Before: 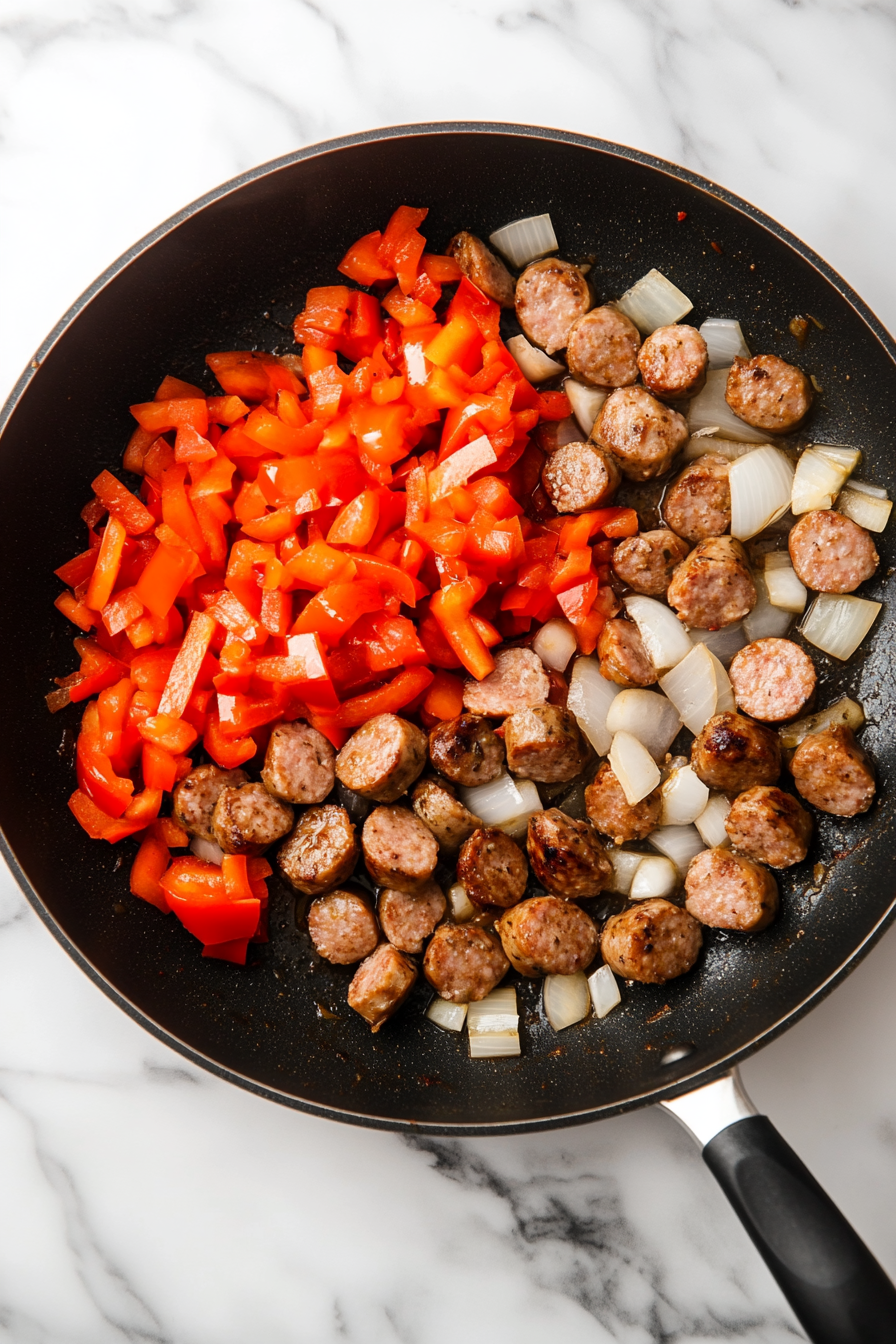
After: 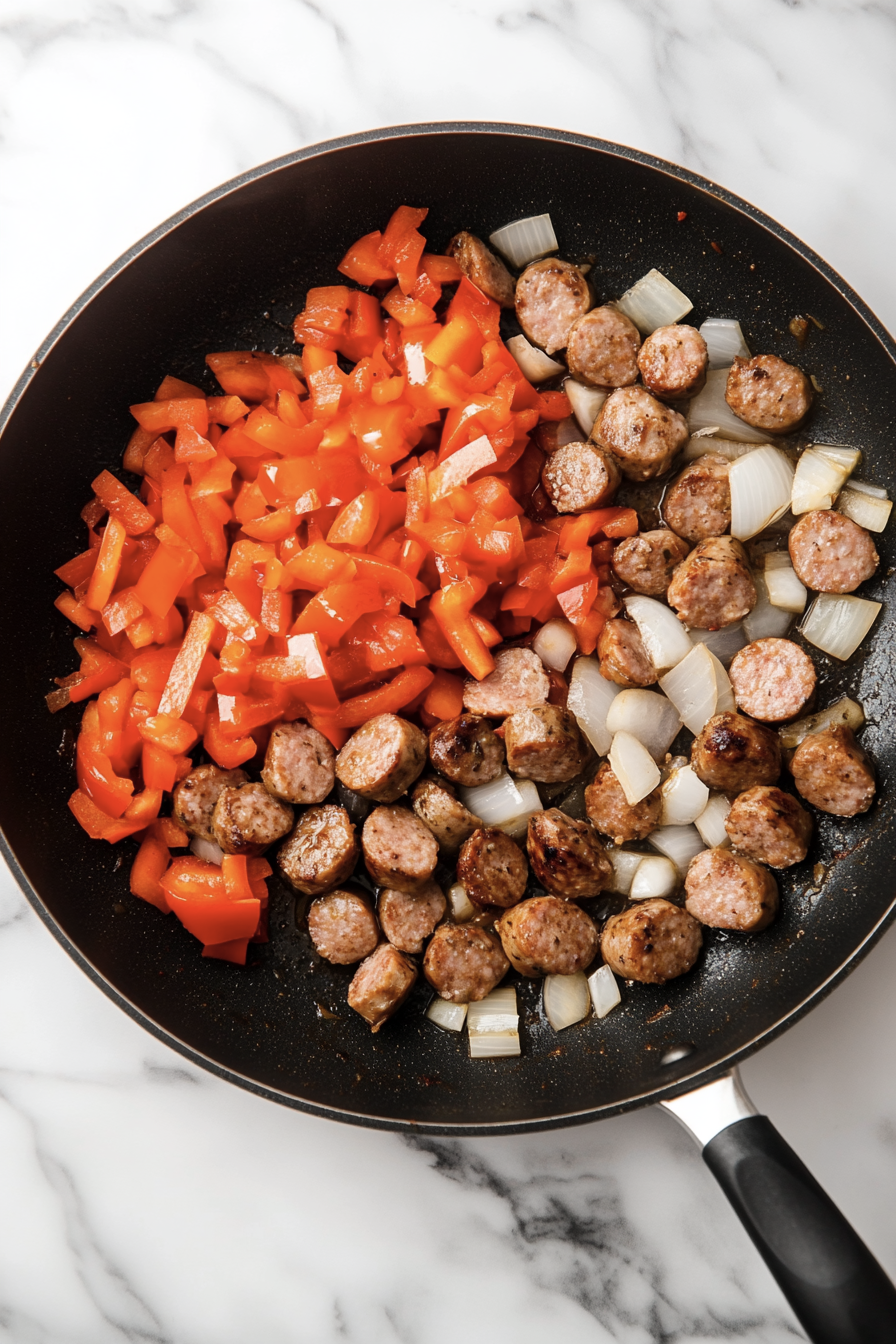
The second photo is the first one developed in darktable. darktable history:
color correction: highlights b* -0.005, saturation 0.792
